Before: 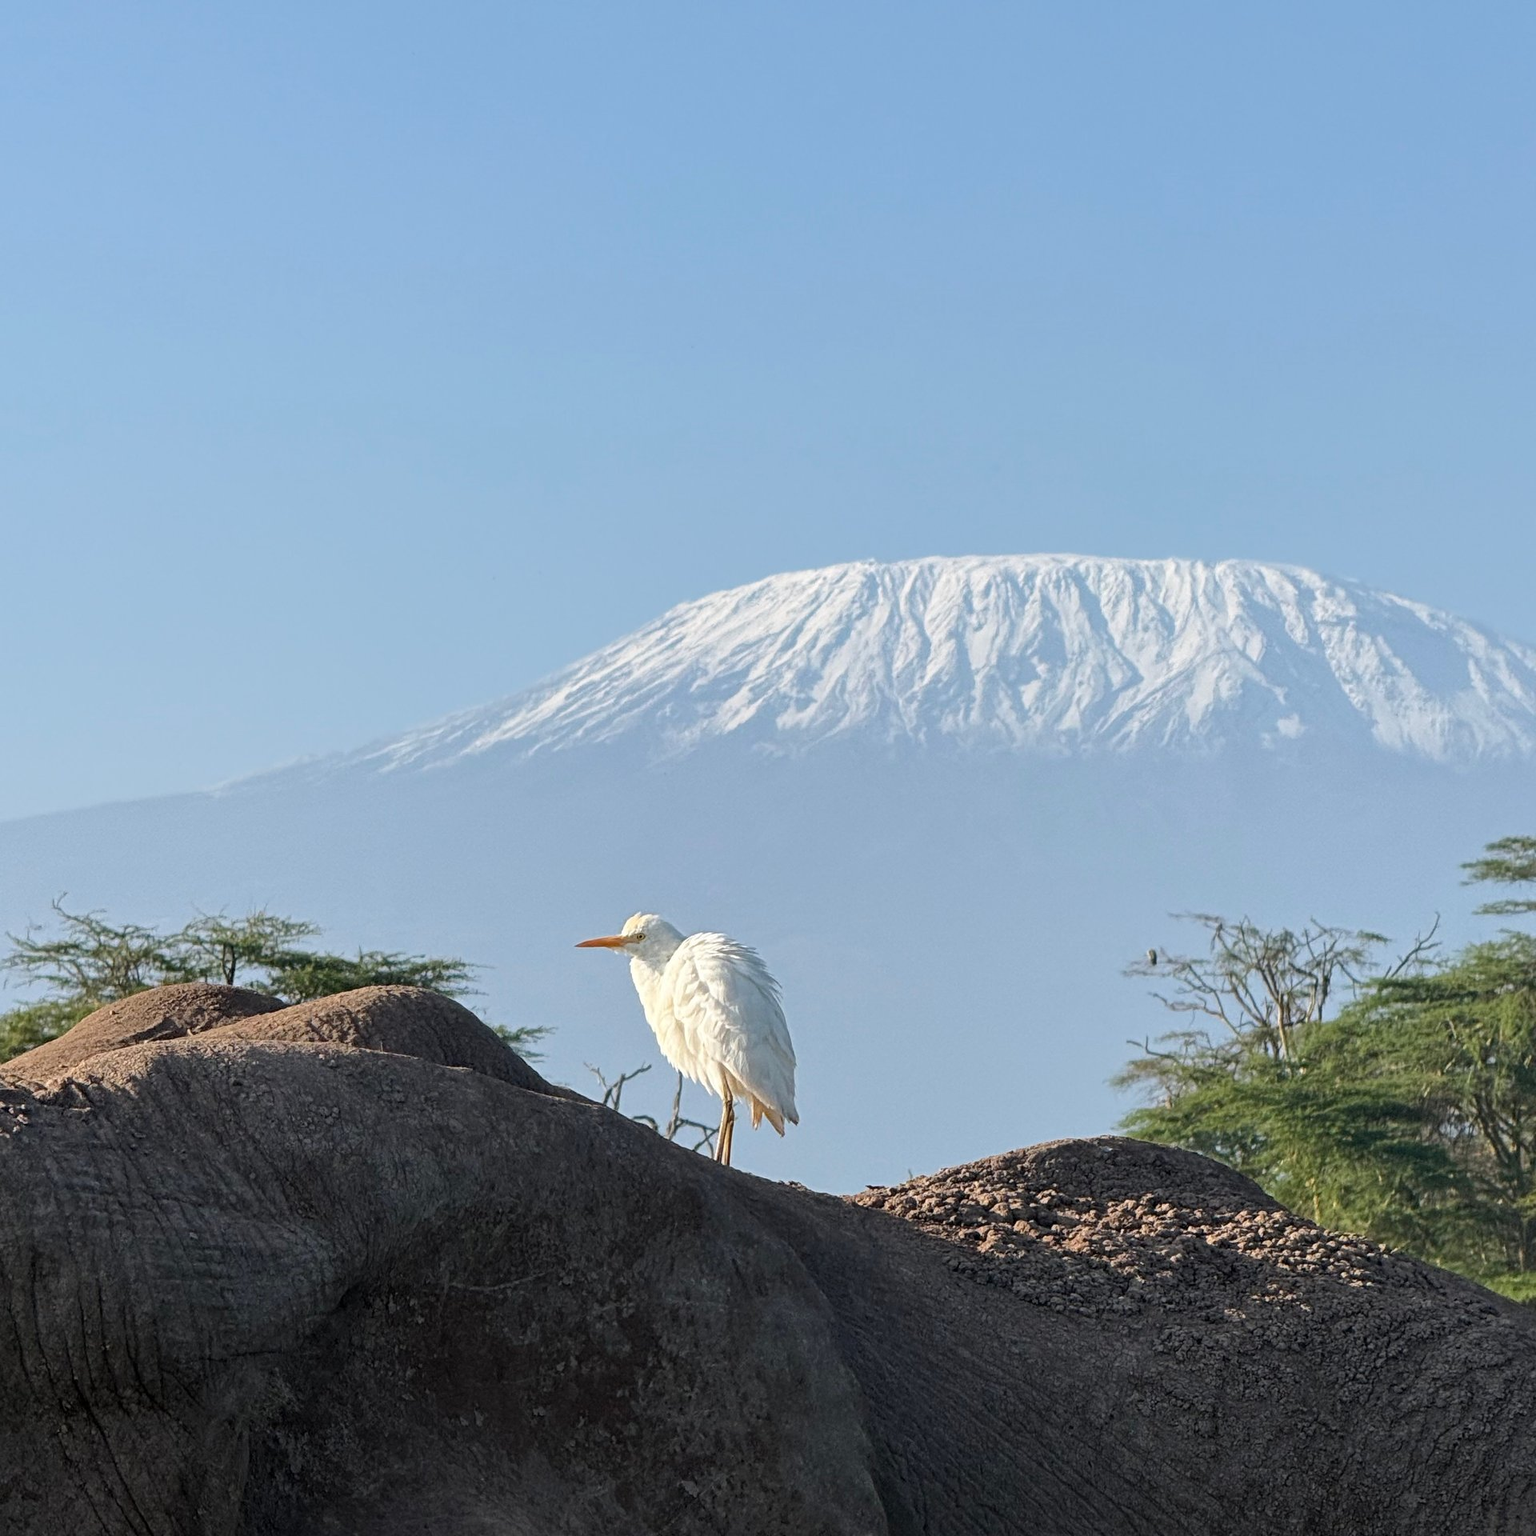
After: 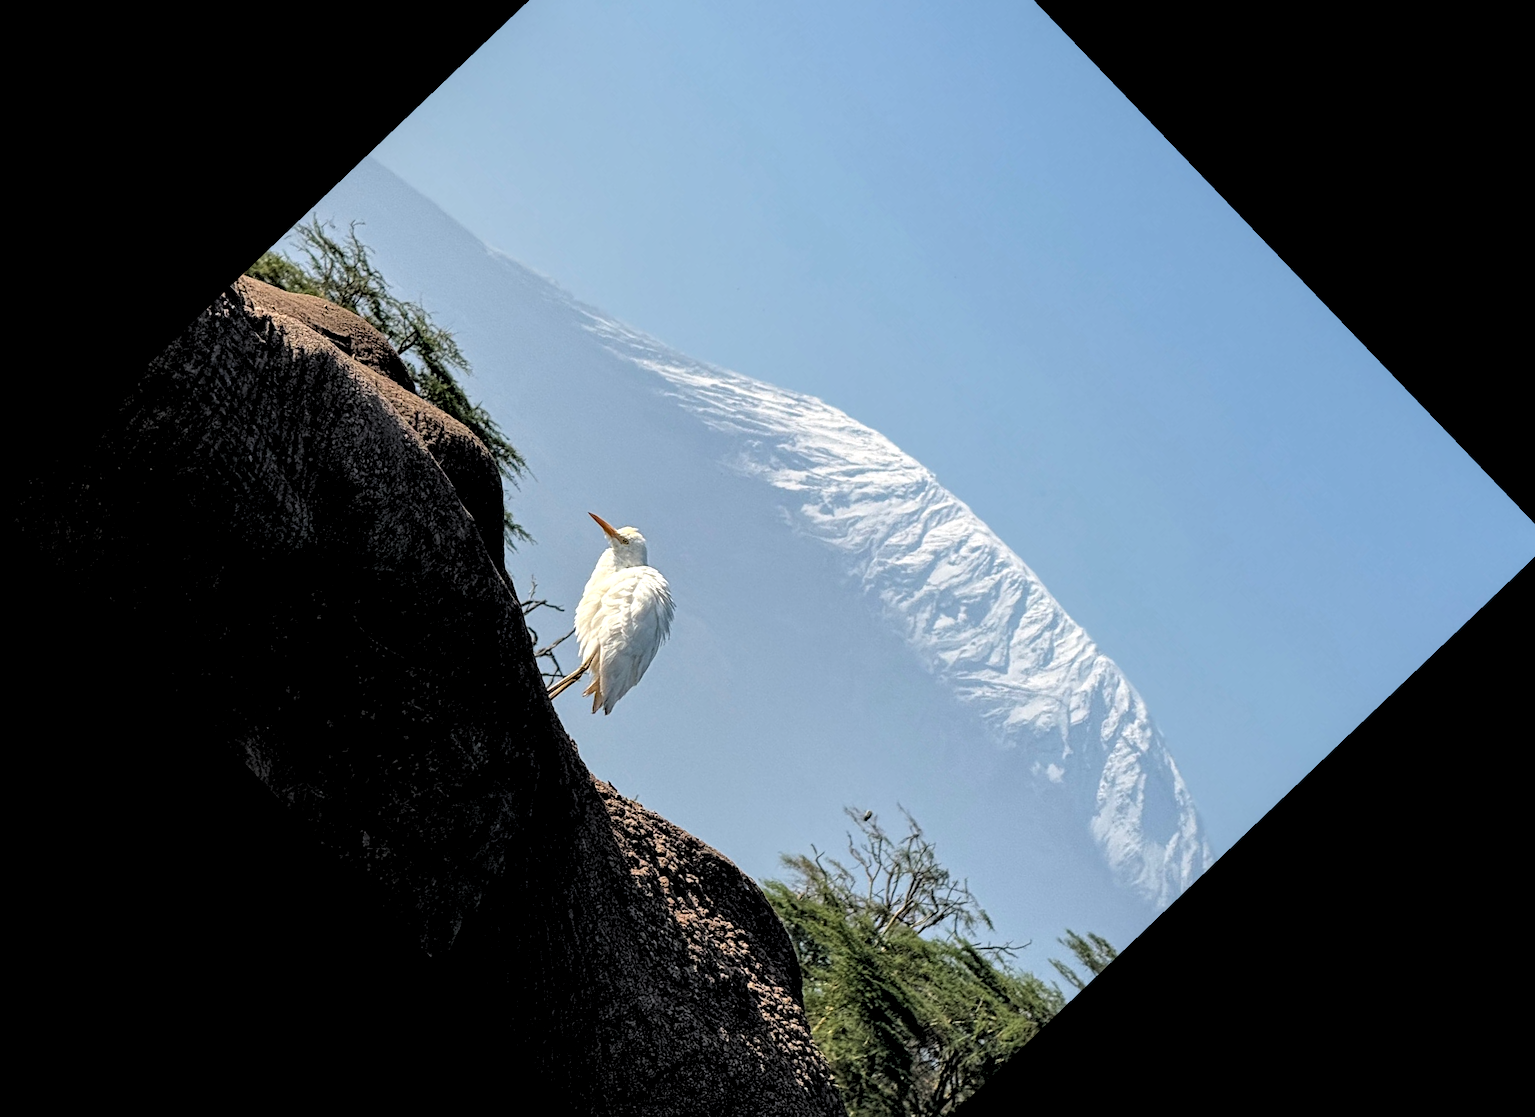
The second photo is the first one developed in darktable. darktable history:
rgb levels: levels [[0.034, 0.472, 0.904], [0, 0.5, 1], [0, 0.5, 1]]
crop and rotate: angle -46.26°, top 16.234%, right 0.912%, bottom 11.704%
local contrast: highlights 25%, shadows 75%, midtone range 0.75
